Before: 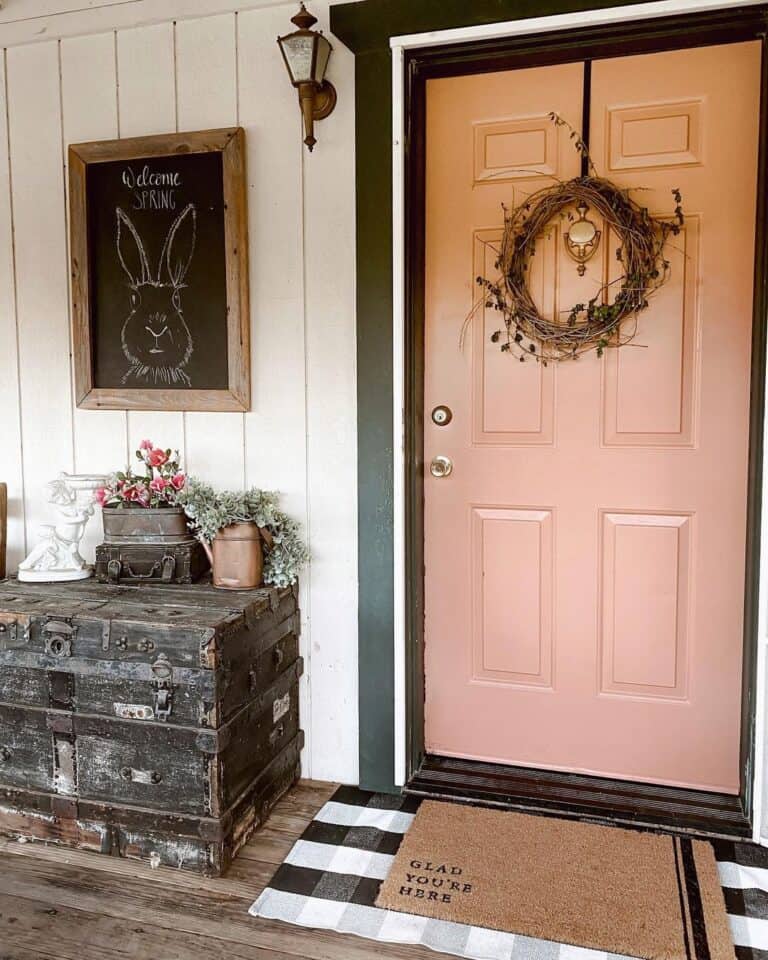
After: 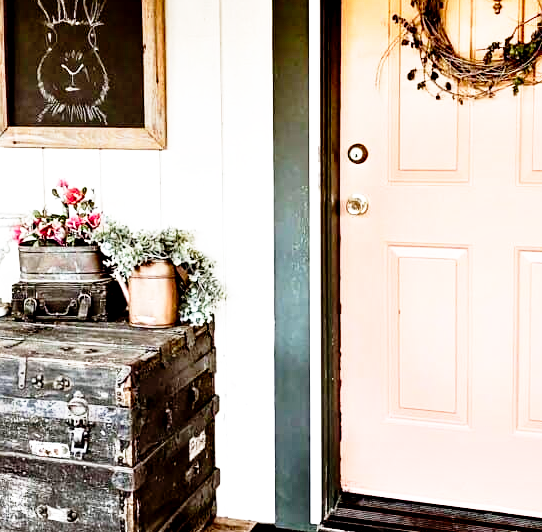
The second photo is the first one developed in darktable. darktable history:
base curve: curves: ch0 [(0, 0) (0.012, 0.01) (0.073, 0.168) (0.31, 0.711) (0.645, 0.957) (1, 1)], preserve colors none
crop: left 11.017%, top 27.357%, right 18.288%, bottom 17.135%
contrast equalizer: octaves 7, y [[0.6 ×6], [0.55 ×6], [0 ×6], [0 ×6], [0 ×6]]
